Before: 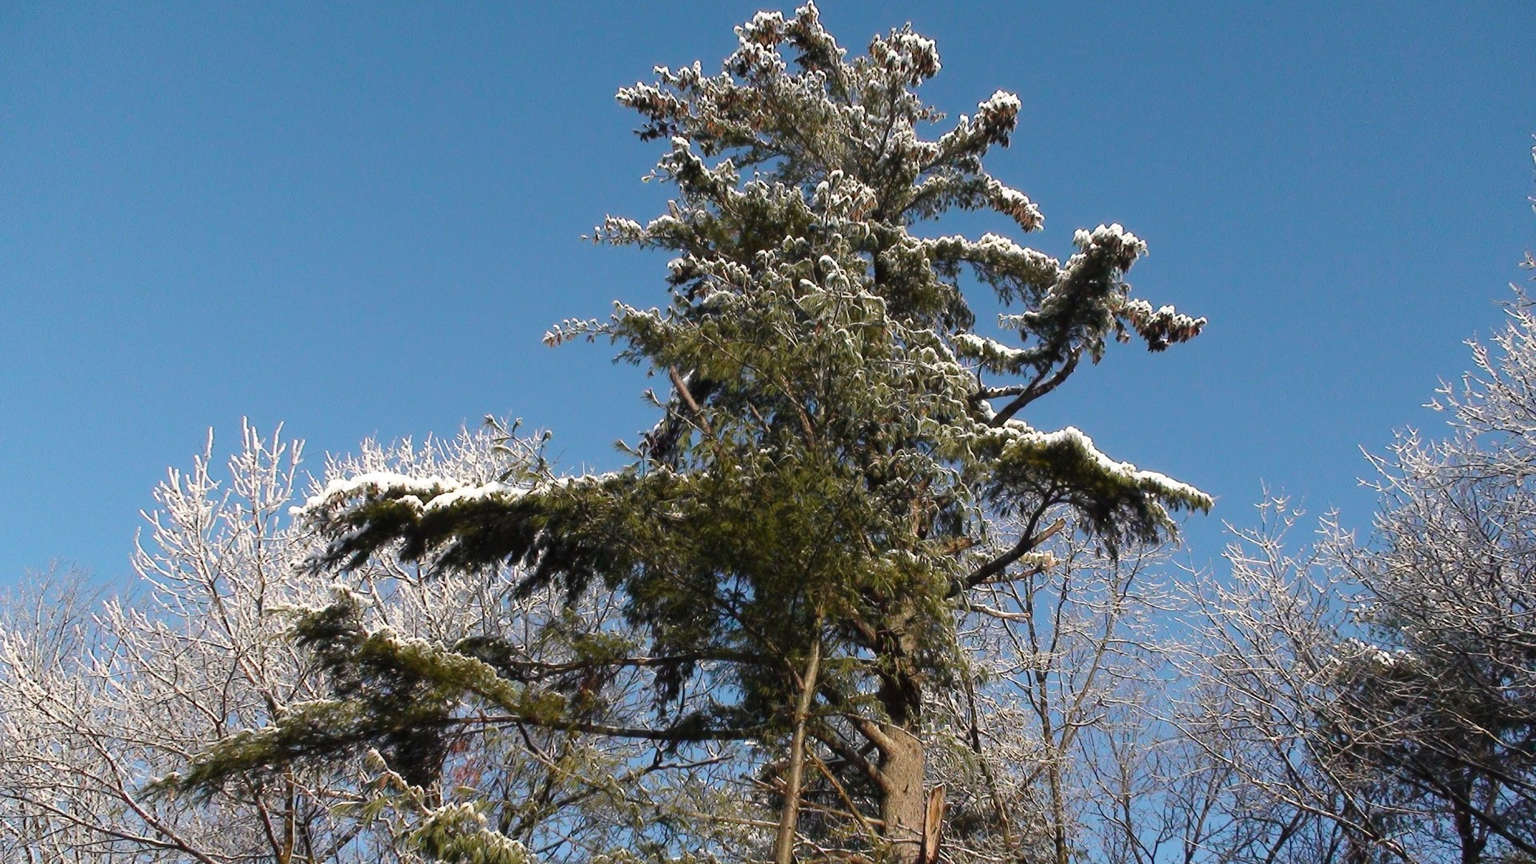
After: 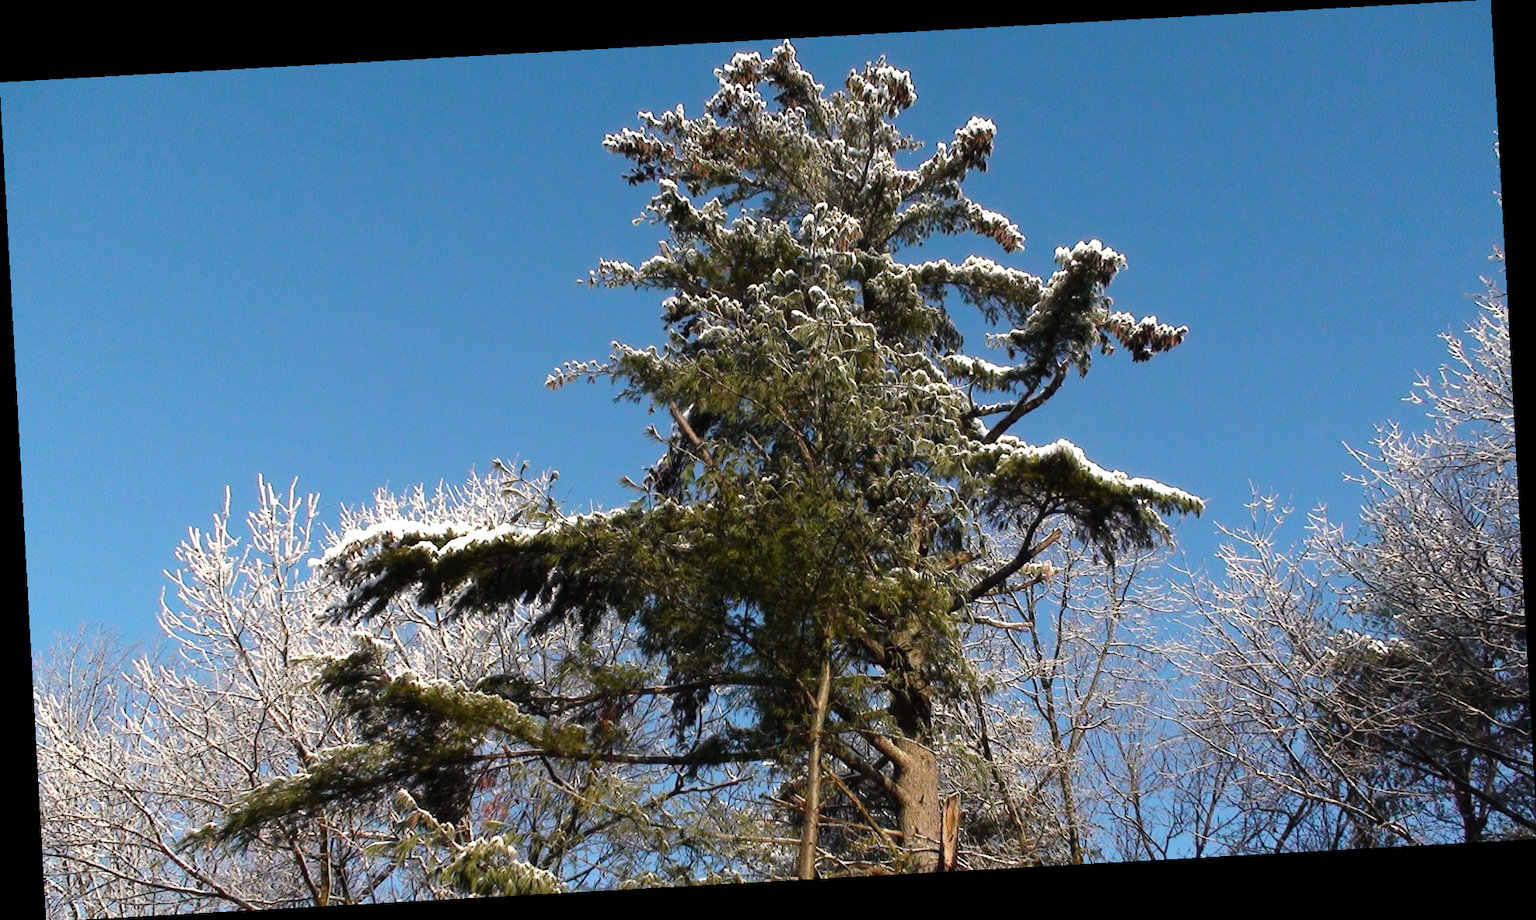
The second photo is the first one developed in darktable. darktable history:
rotate and perspective: rotation -3.18°, automatic cropping off
color balance: contrast 10%
